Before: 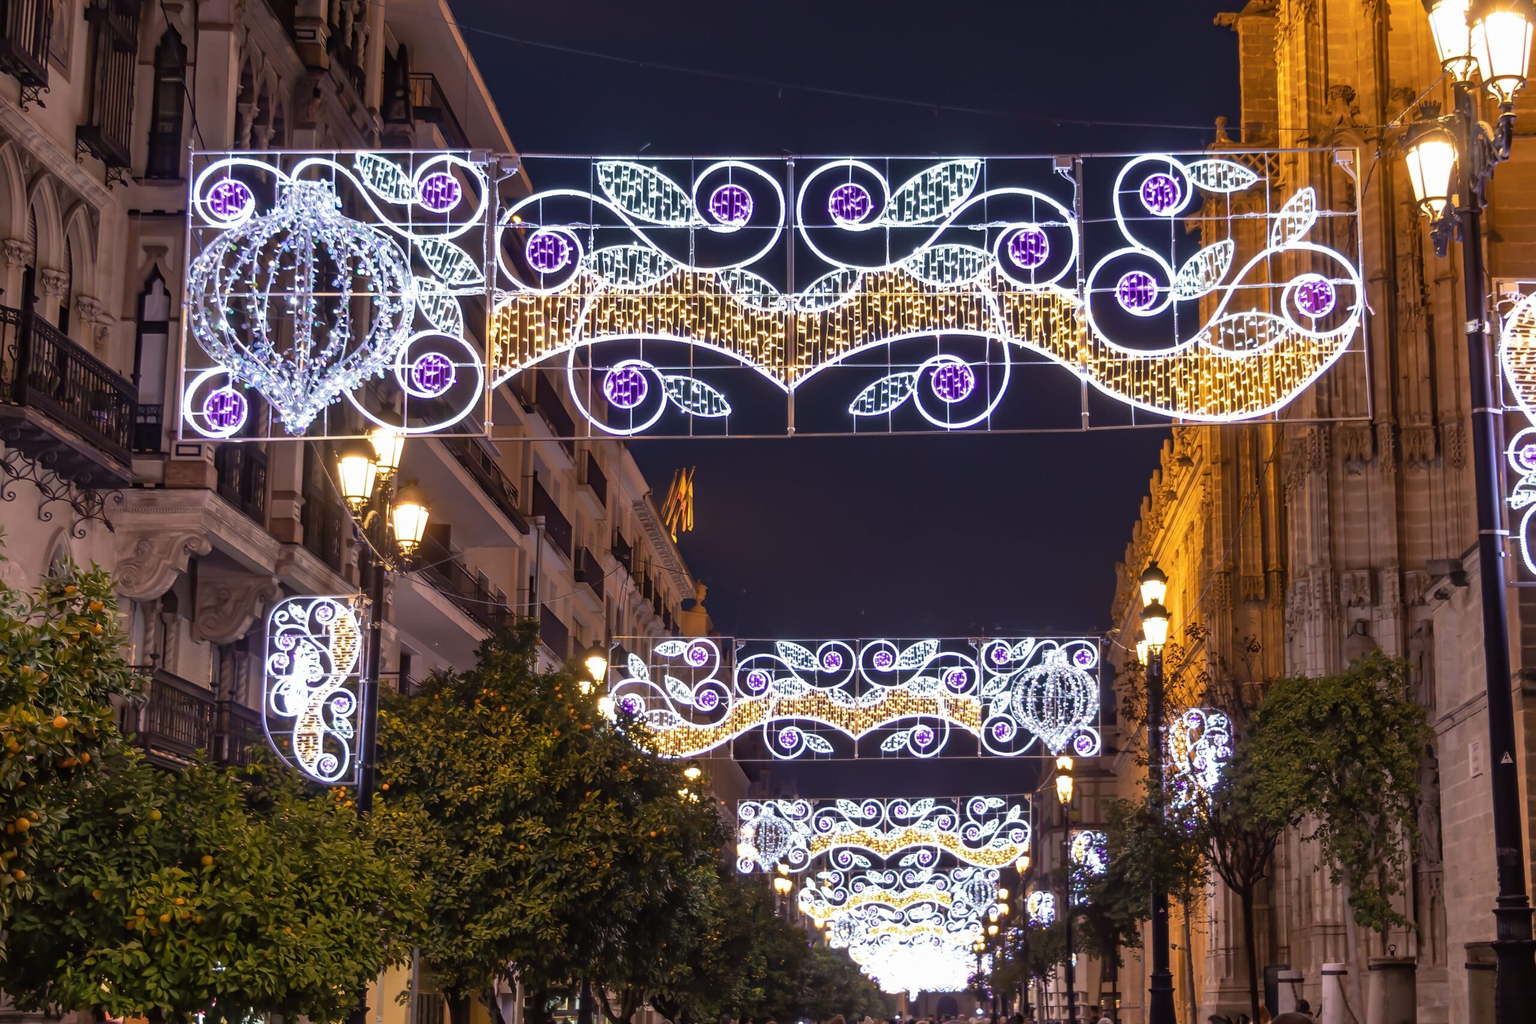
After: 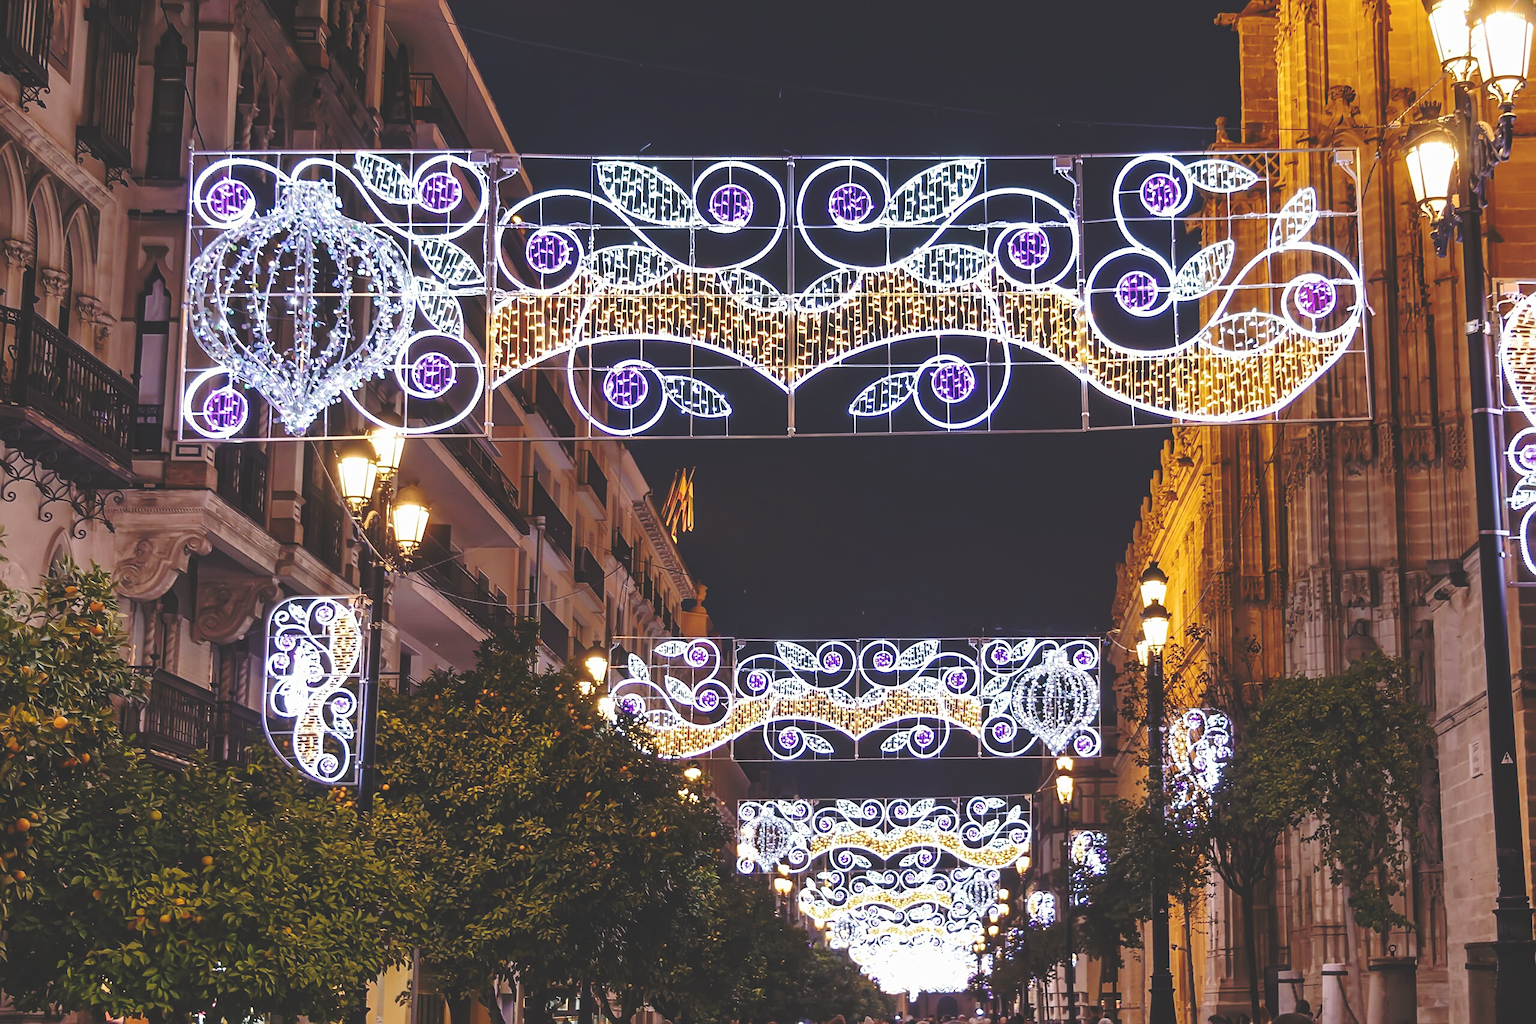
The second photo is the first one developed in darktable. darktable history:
base curve: curves: ch0 [(0, 0.024) (0.055, 0.065) (0.121, 0.166) (0.236, 0.319) (0.693, 0.726) (1, 1)], preserve colors none
sharpen: on, module defaults
